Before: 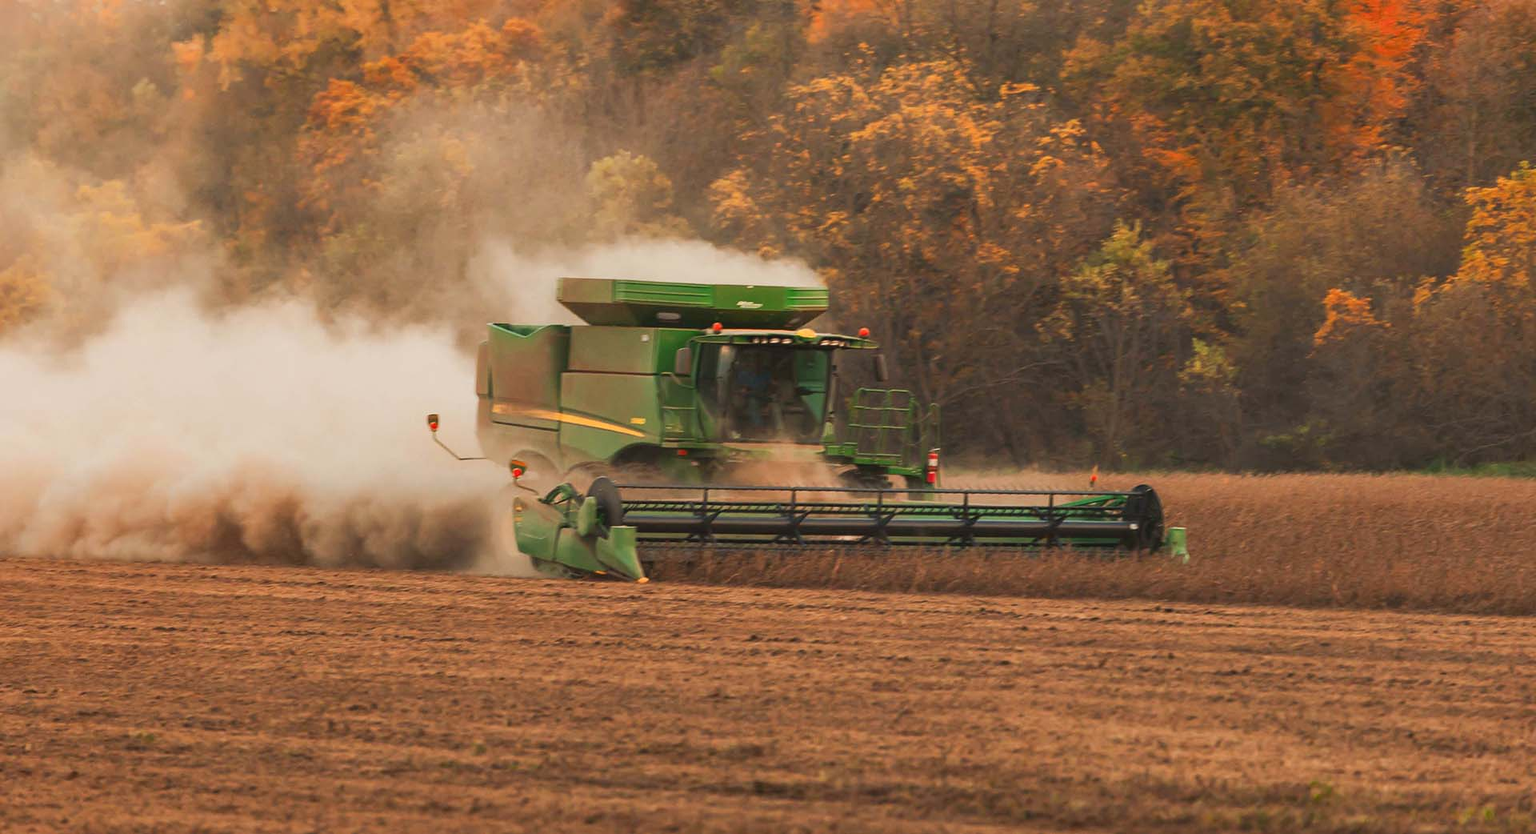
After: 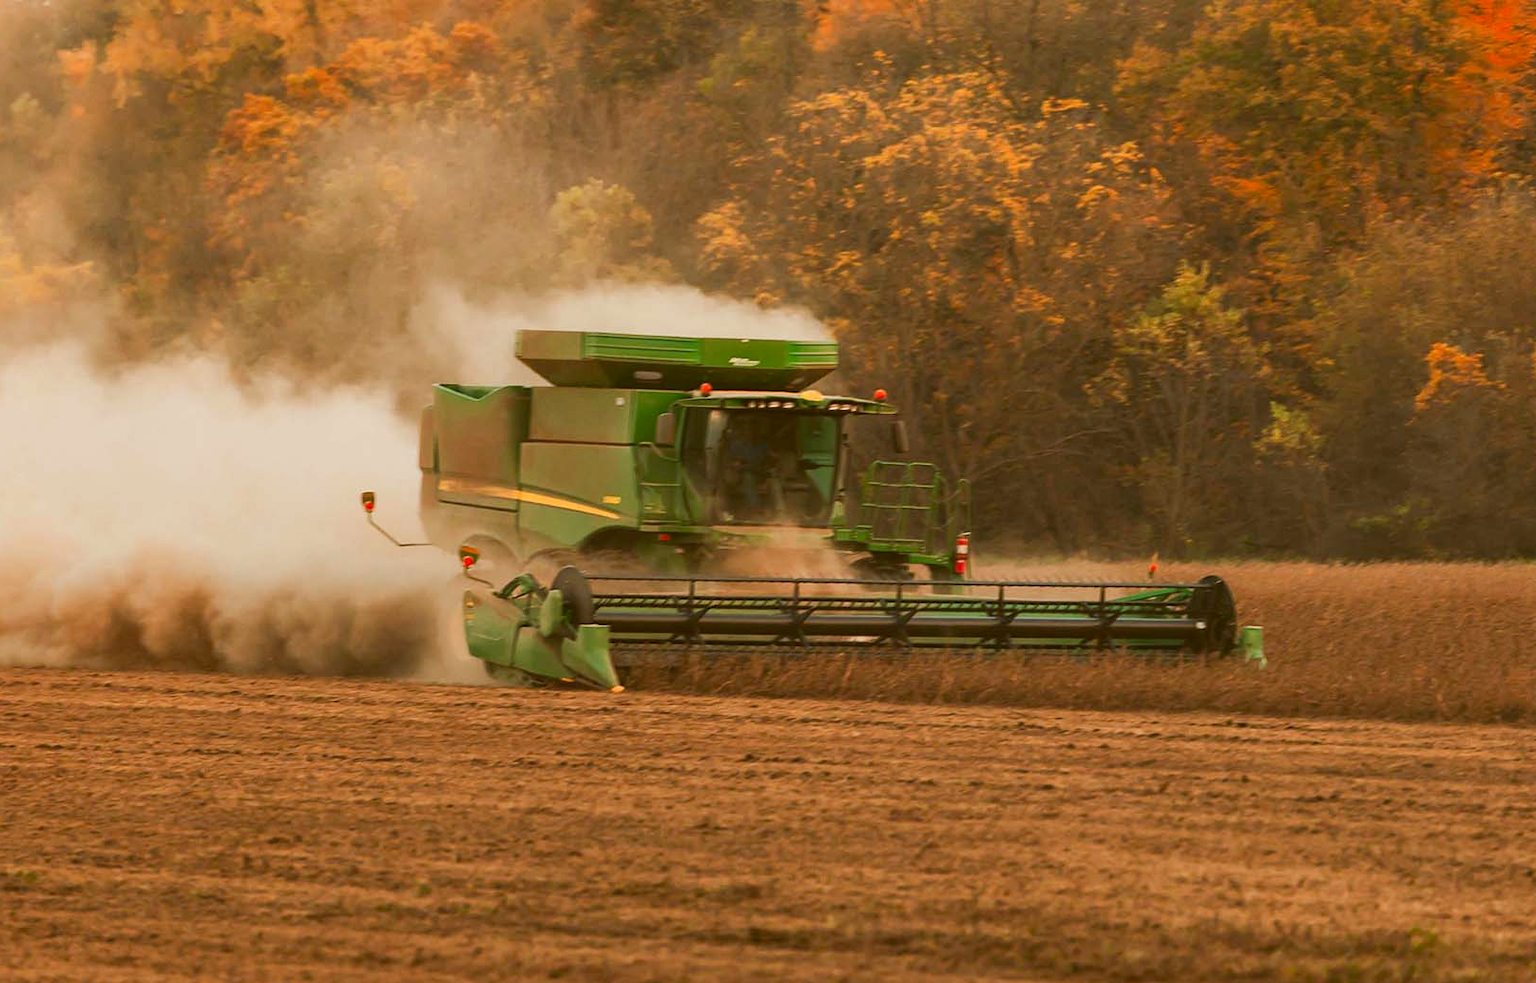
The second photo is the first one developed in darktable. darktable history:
color correction: highlights a* -0.482, highlights b* 0.161, shadows a* 4.66, shadows b* 20.72
crop: left 8.026%, right 7.374%
fill light: on, module defaults
